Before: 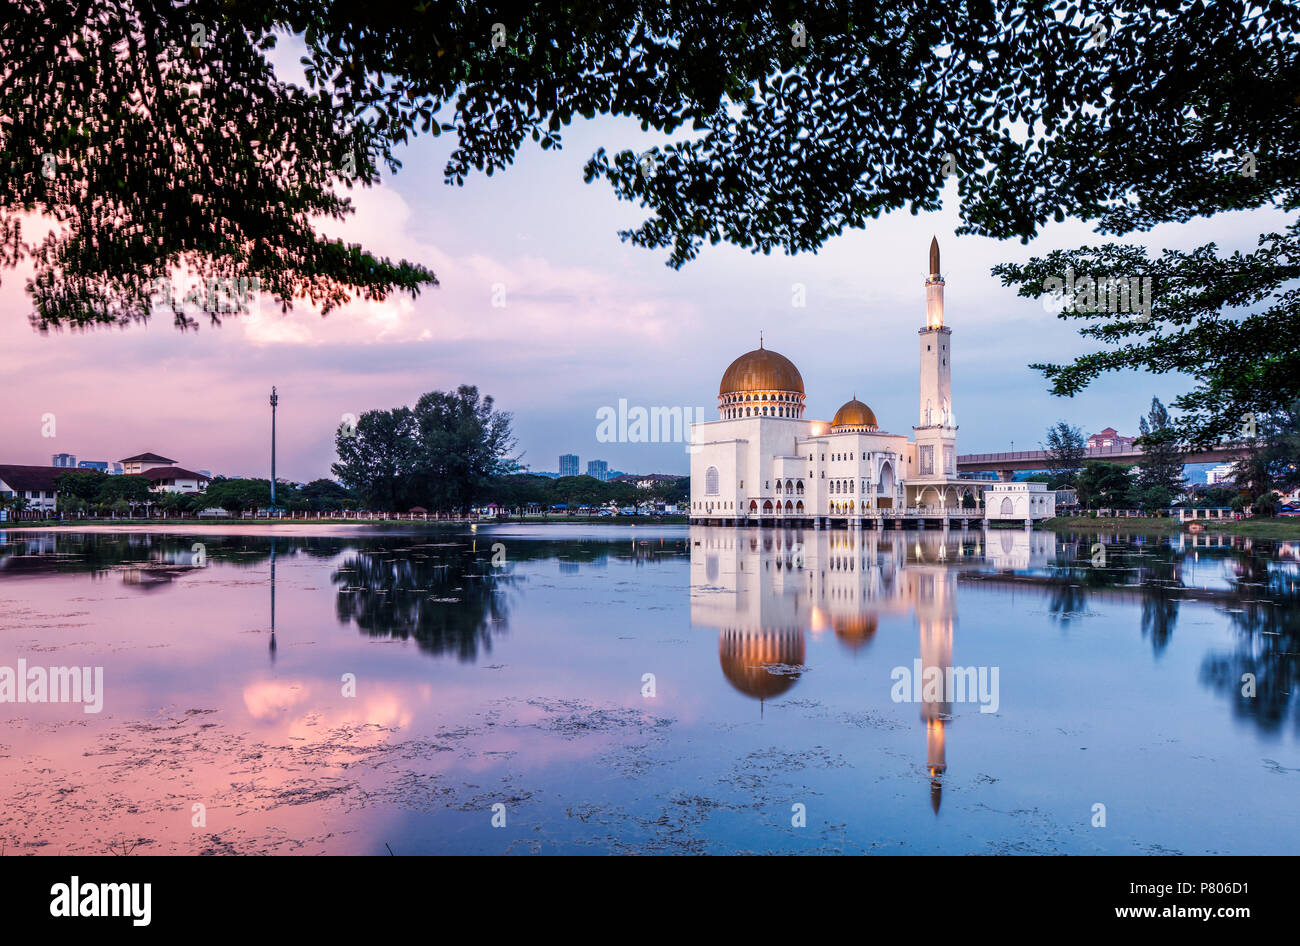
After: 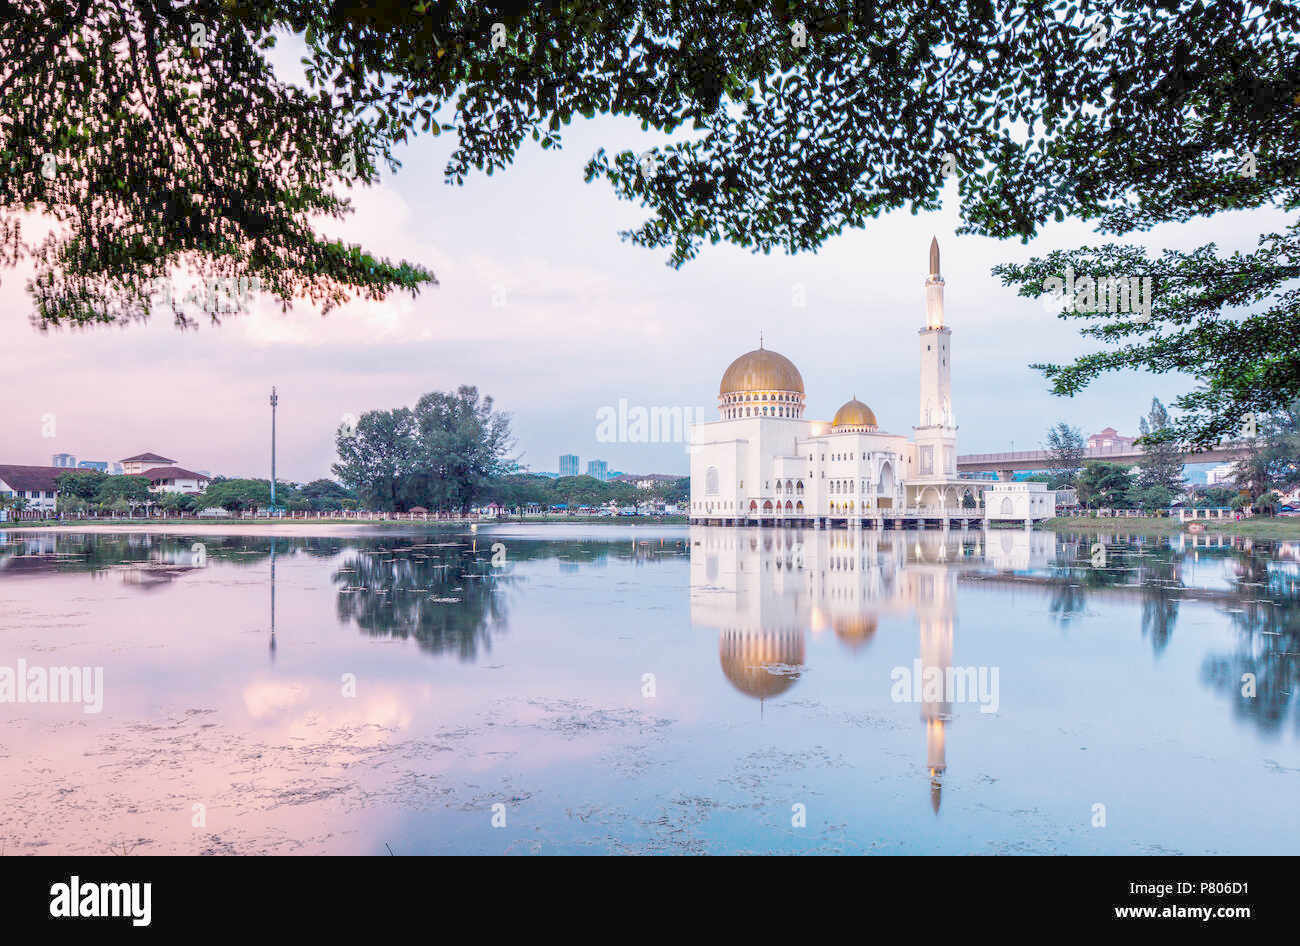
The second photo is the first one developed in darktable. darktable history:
exposure: exposure -0.064 EV
